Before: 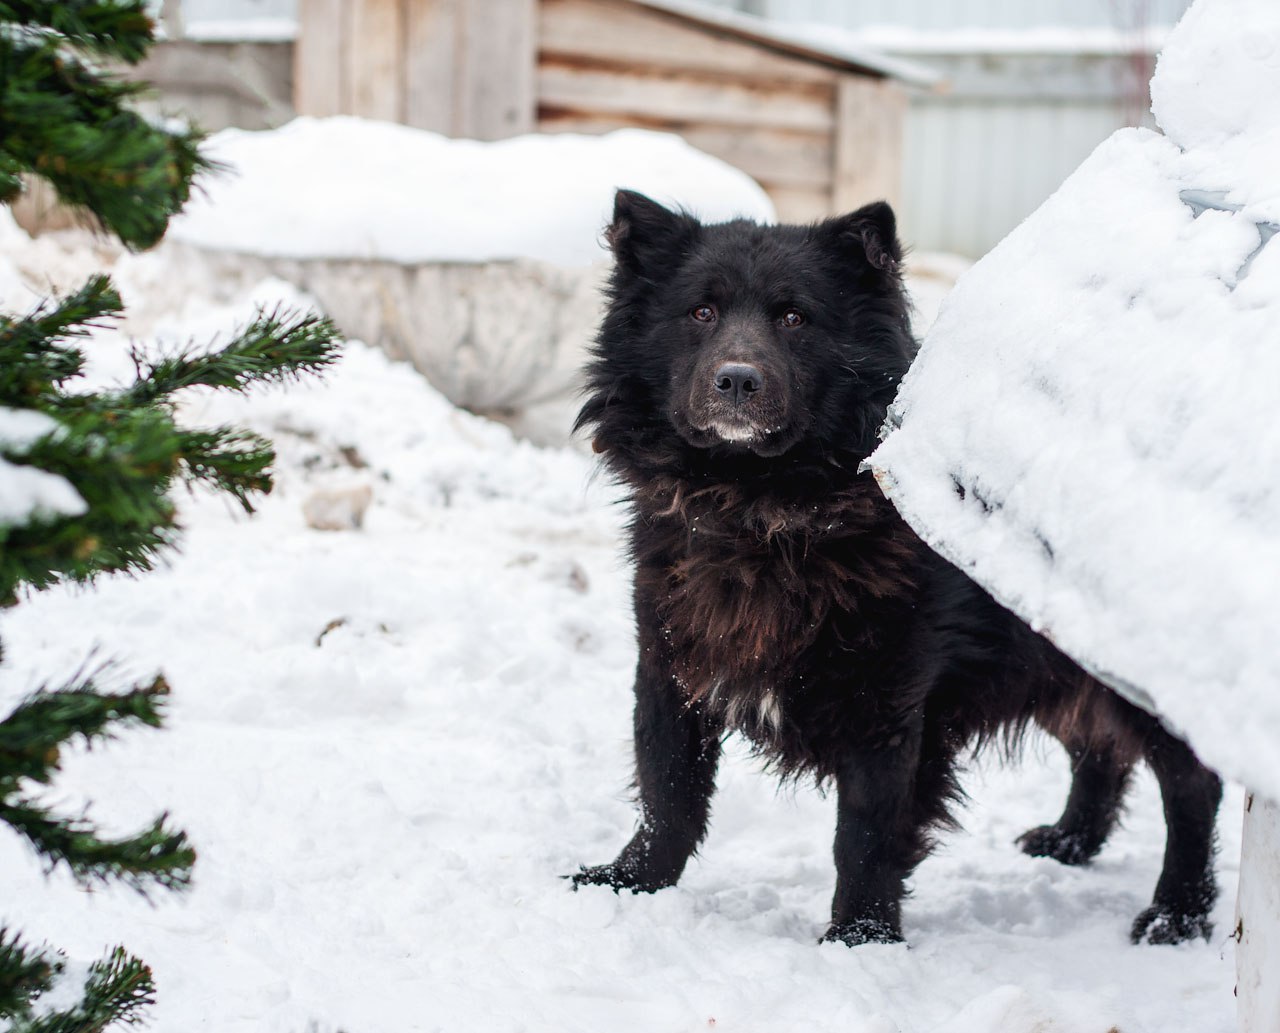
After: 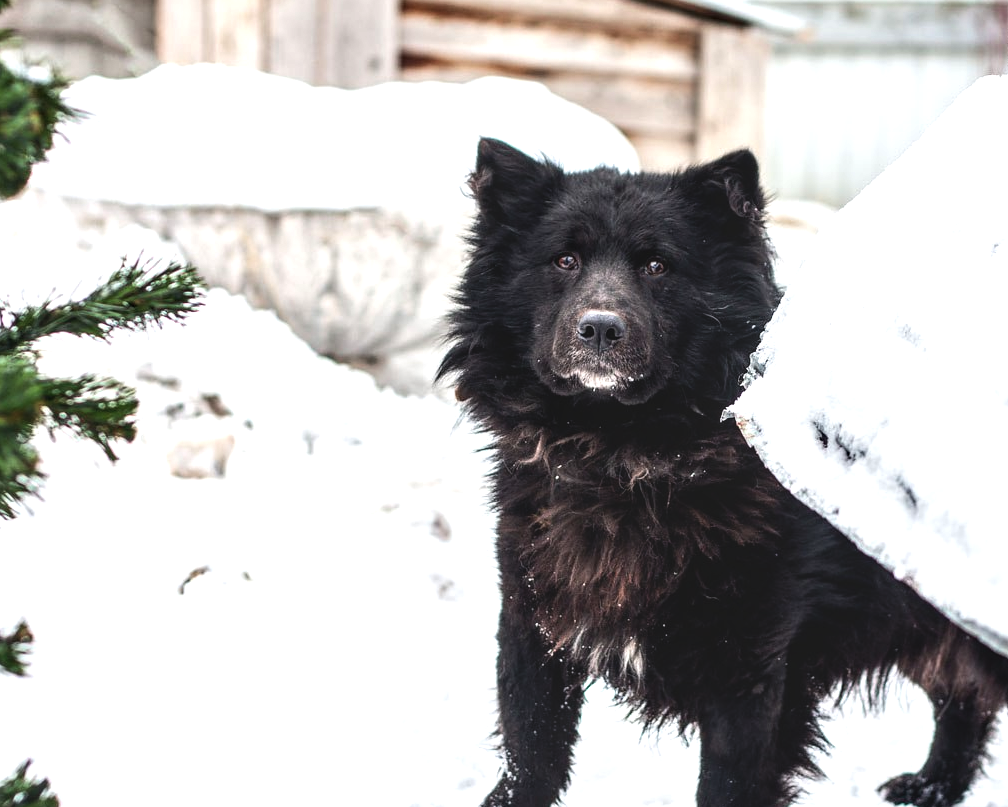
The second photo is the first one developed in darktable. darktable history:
crop and rotate: left 10.77%, top 5.1%, right 10.41%, bottom 16.76%
tone equalizer: -8 EV -0.75 EV, -7 EV -0.7 EV, -6 EV -0.6 EV, -5 EV -0.4 EV, -3 EV 0.4 EV, -2 EV 0.6 EV, -1 EV 0.7 EV, +0 EV 0.75 EV, edges refinement/feathering 500, mask exposure compensation -1.57 EV, preserve details no
local contrast: detail 130%
